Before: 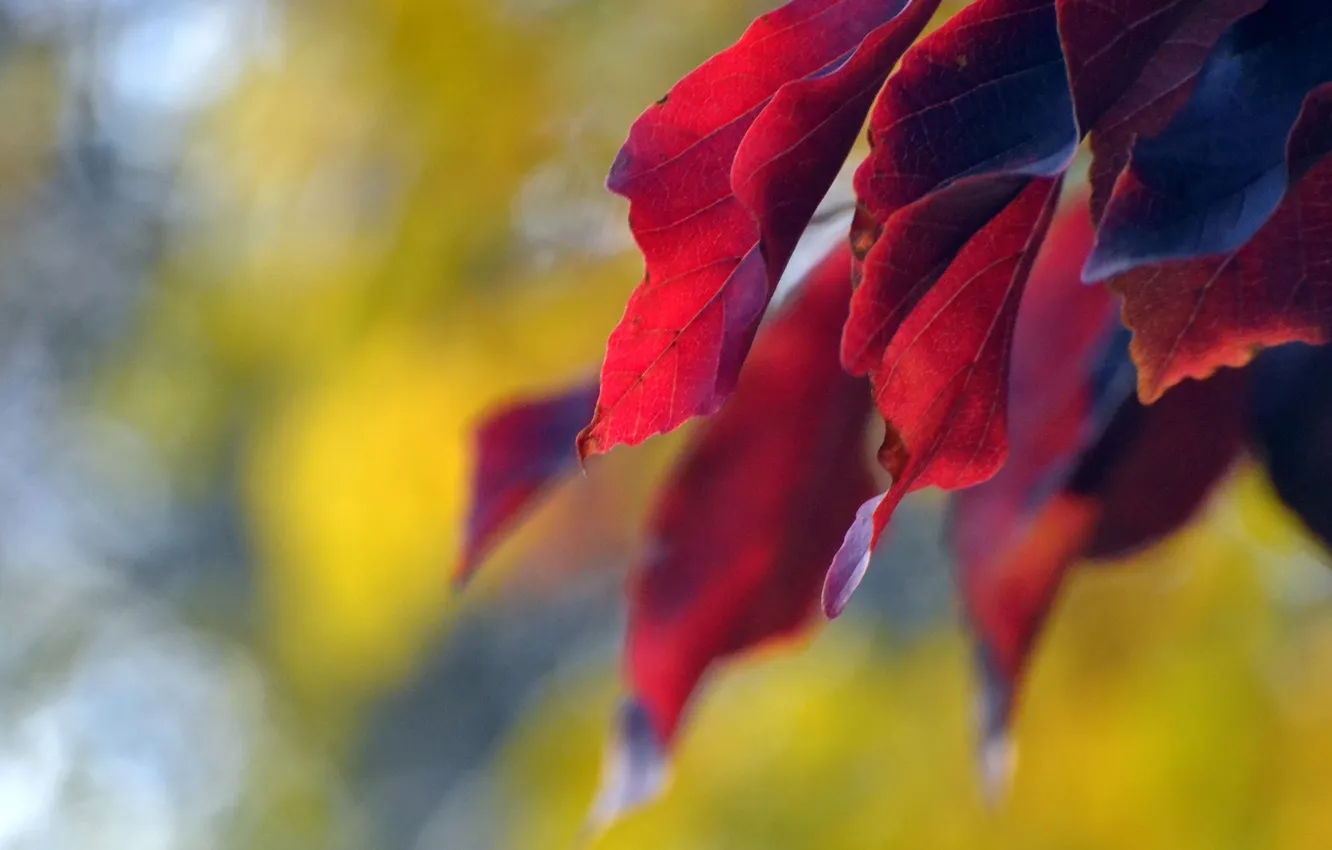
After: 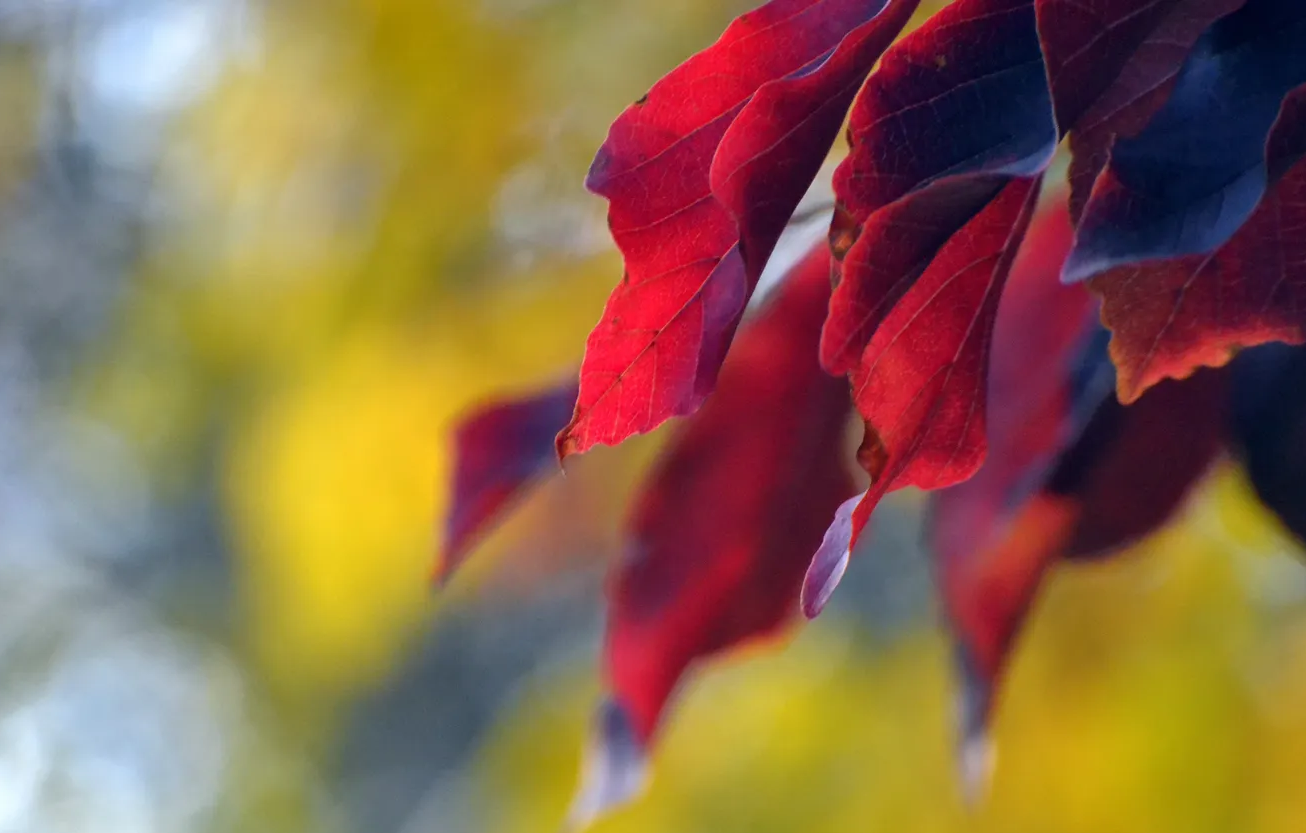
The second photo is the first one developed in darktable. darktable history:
crop: left 1.636%, right 0.275%, bottom 1.912%
